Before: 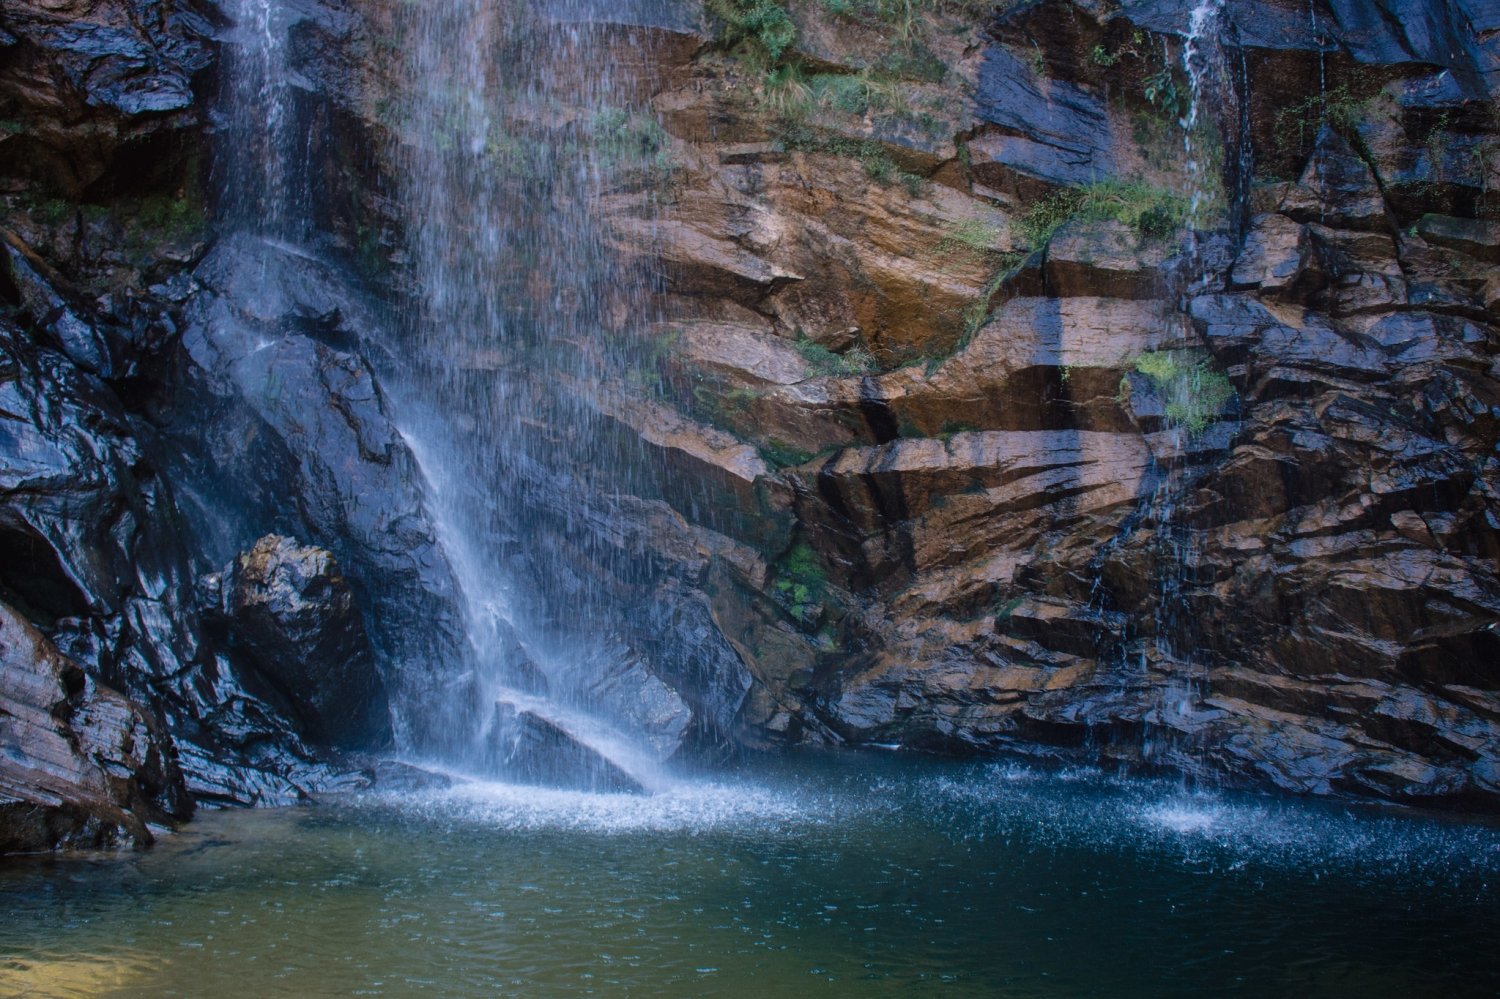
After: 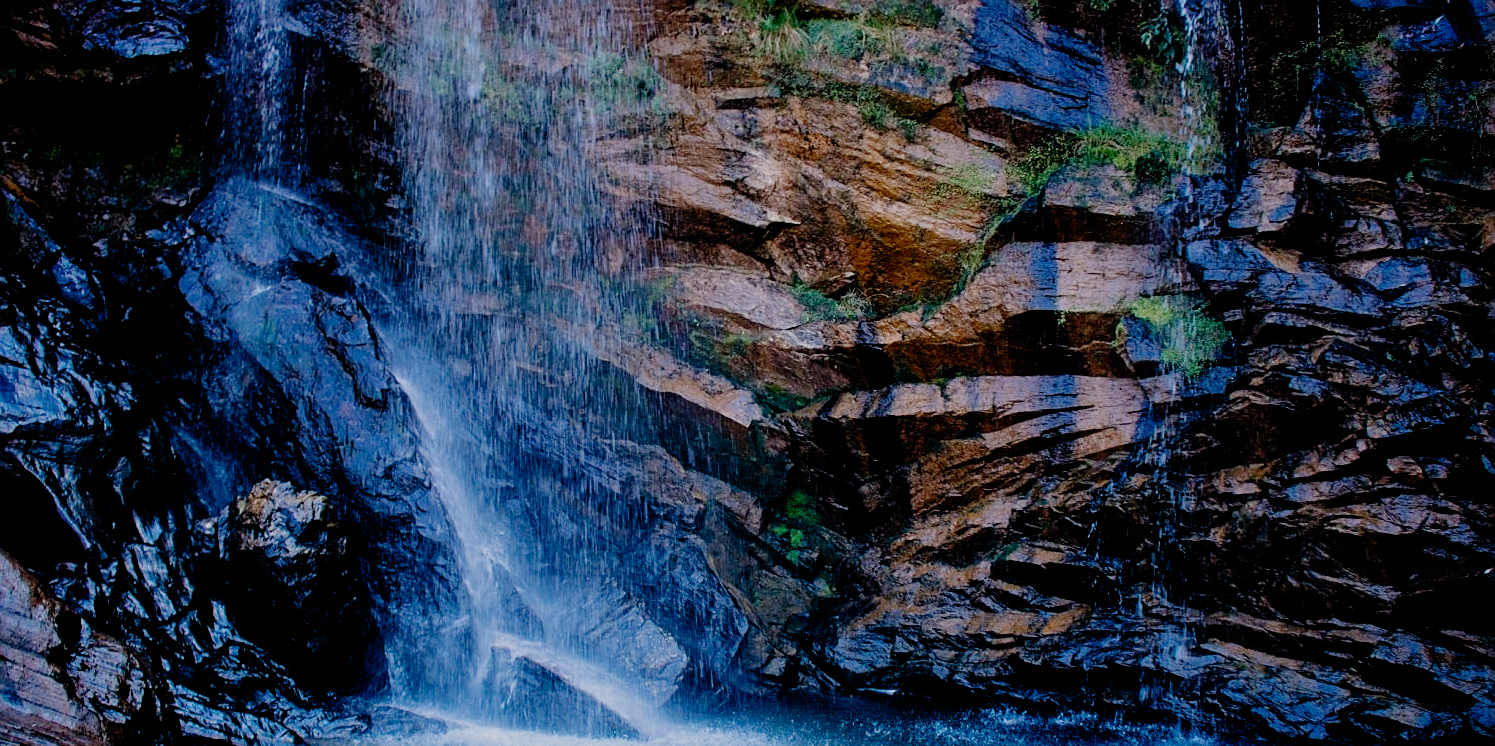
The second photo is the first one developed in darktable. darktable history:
sharpen: on, module defaults
filmic rgb: black relative exposure -4.39 EV, white relative exposure 5.02 EV, hardness 2.18, latitude 40.44%, contrast 1.147, highlights saturation mix 10.46%, shadows ↔ highlights balance 1.02%, preserve chrominance no, color science v5 (2021), iterations of high-quality reconstruction 0
crop: left 0.314%, top 5.51%, bottom 19.768%
